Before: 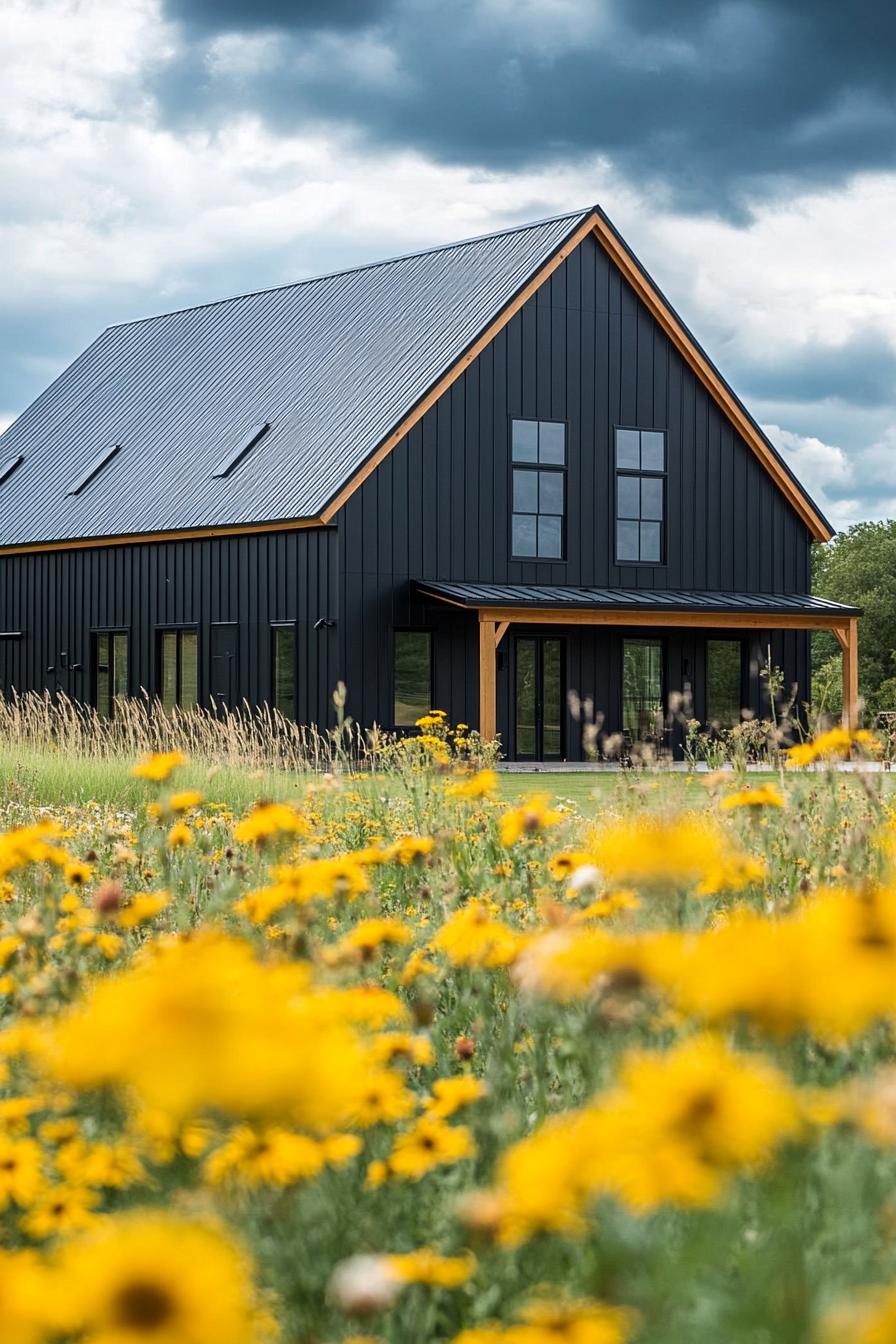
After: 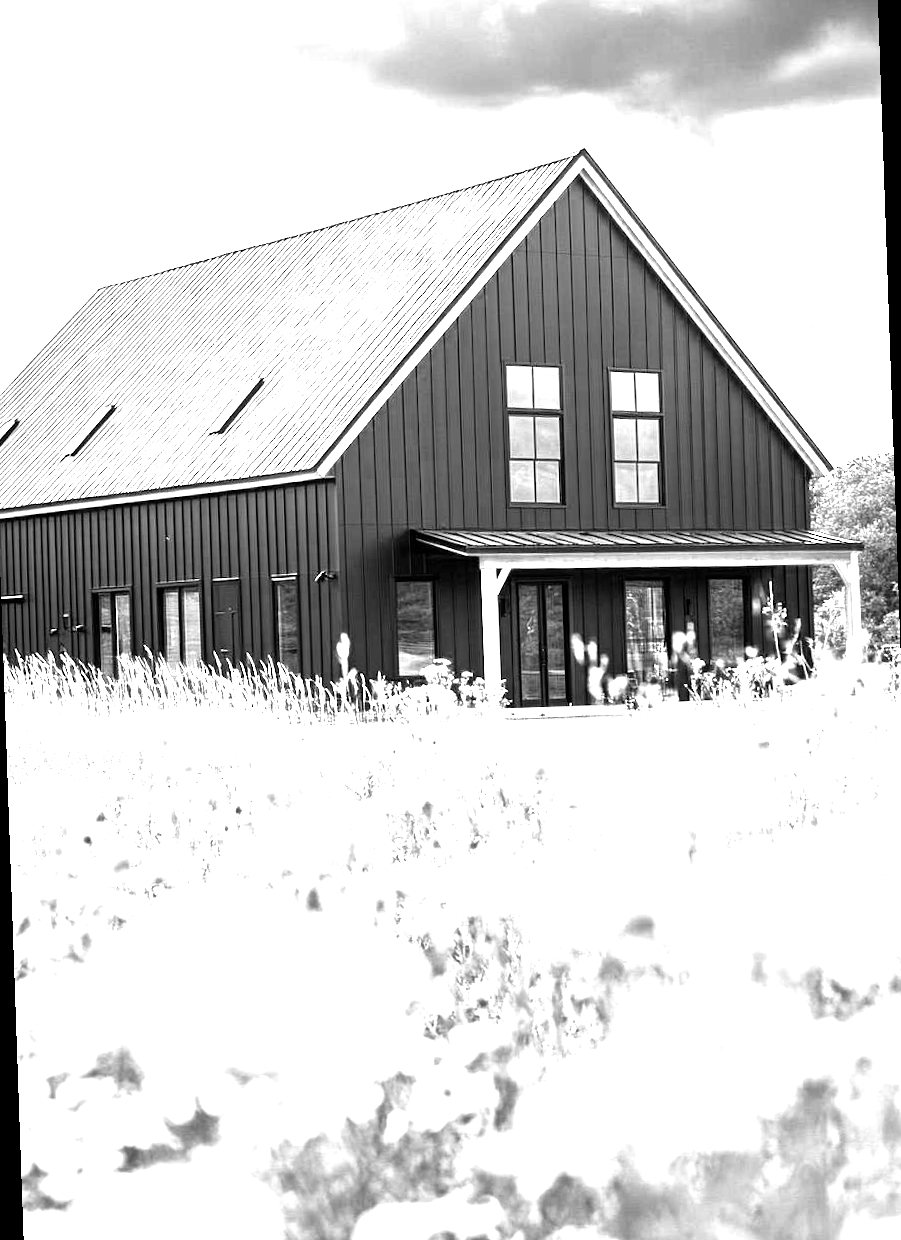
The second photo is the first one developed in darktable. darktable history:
monochrome: a 16.01, b -2.65, highlights 0.52
white balance: red 4.26, blue 1.802
rotate and perspective: rotation -2°, crop left 0.022, crop right 0.978, crop top 0.049, crop bottom 0.951
